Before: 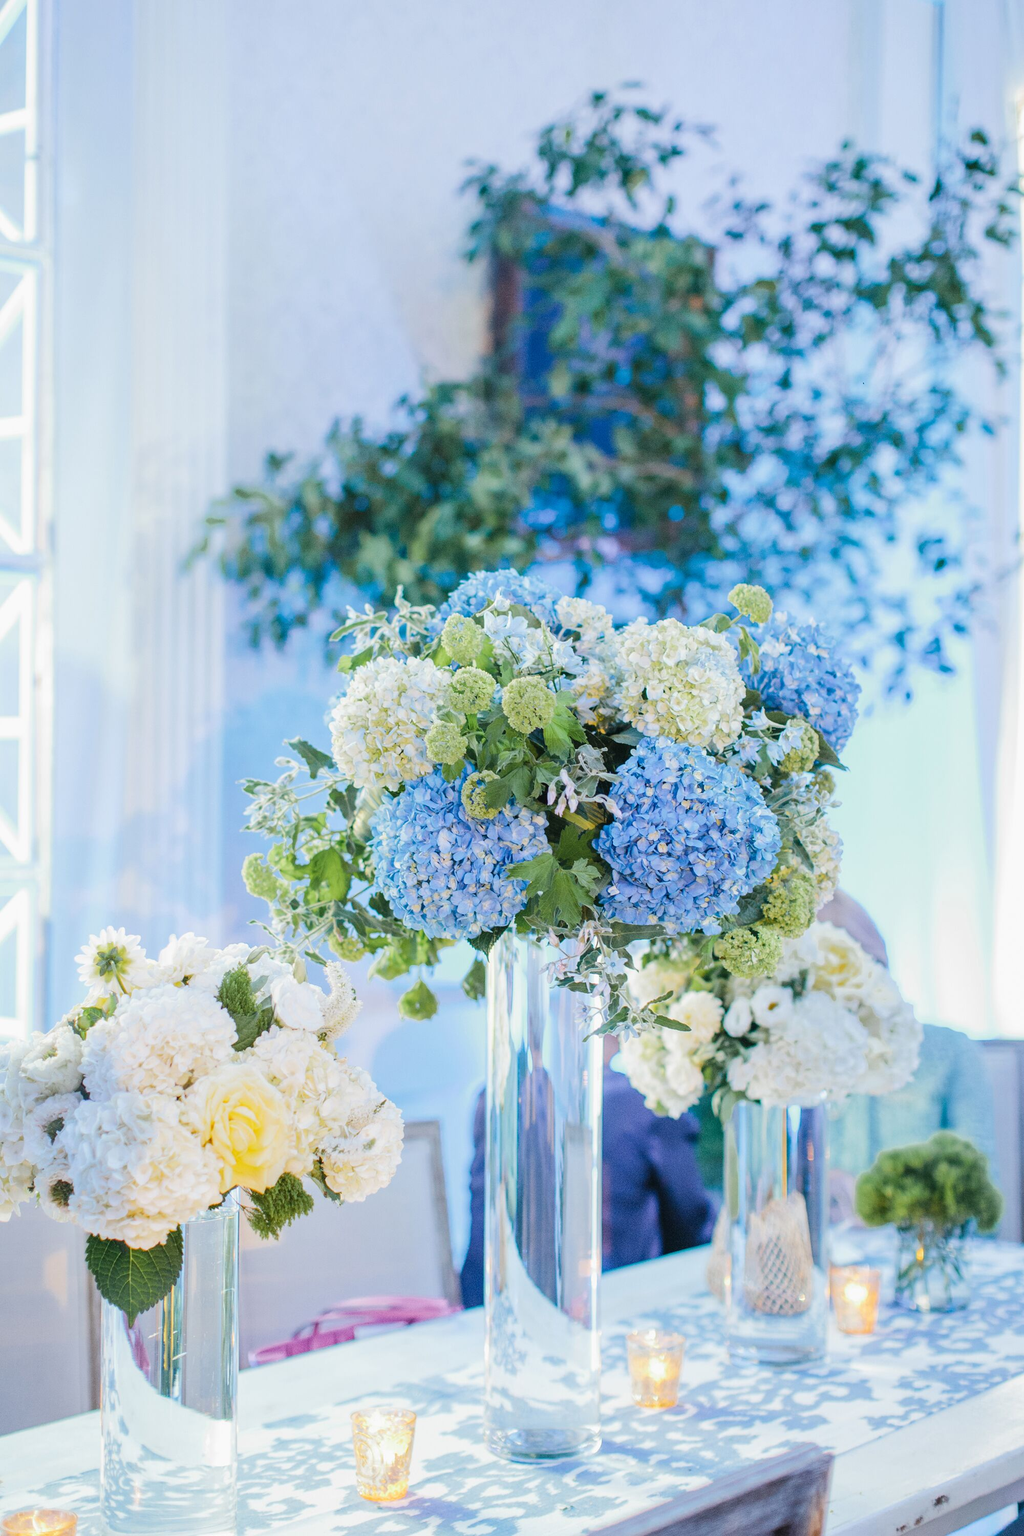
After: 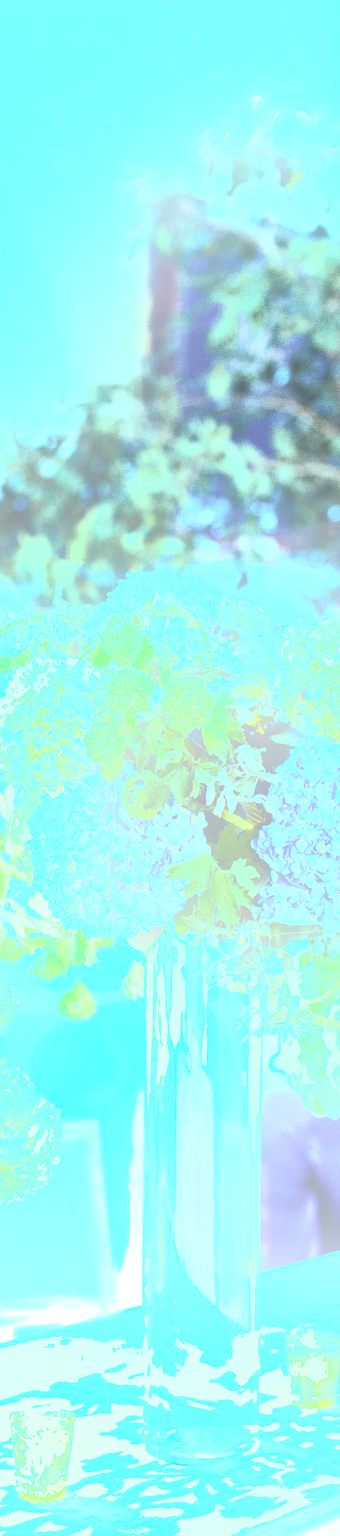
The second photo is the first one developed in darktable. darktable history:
contrast brightness saturation: contrast 0.57, brightness 0.57, saturation -0.34
color correction: highlights a* 2.75, highlights b* 5, shadows a* -2.04, shadows b* -4.84, saturation 0.8
rotate and perspective: crop left 0, crop top 0
shadows and highlights: soften with gaussian
bloom: size 38%, threshold 95%, strength 30%
crop: left 33.36%, right 33.36%
color balance rgb: shadows lift › luminance 0.49%, shadows lift › chroma 6.83%, shadows lift › hue 300.29°, power › hue 208.98°, highlights gain › luminance 20.24%, highlights gain › chroma 13.17%, highlights gain › hue 173.85°, perceptual saturation grading › global saturation 18.05%
